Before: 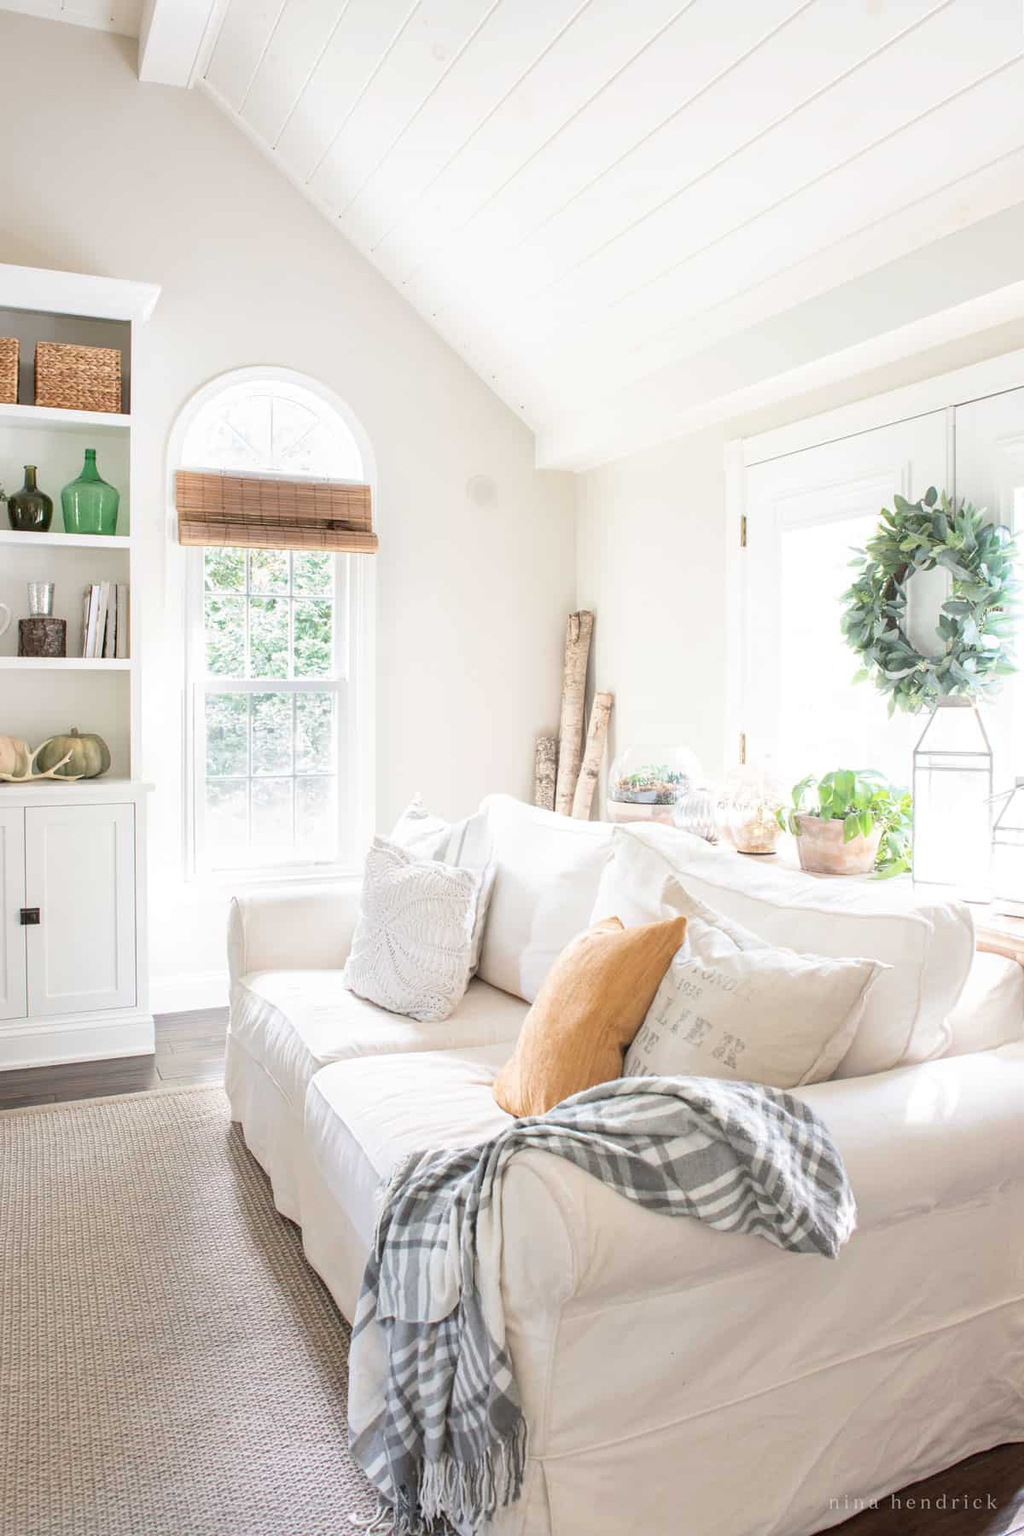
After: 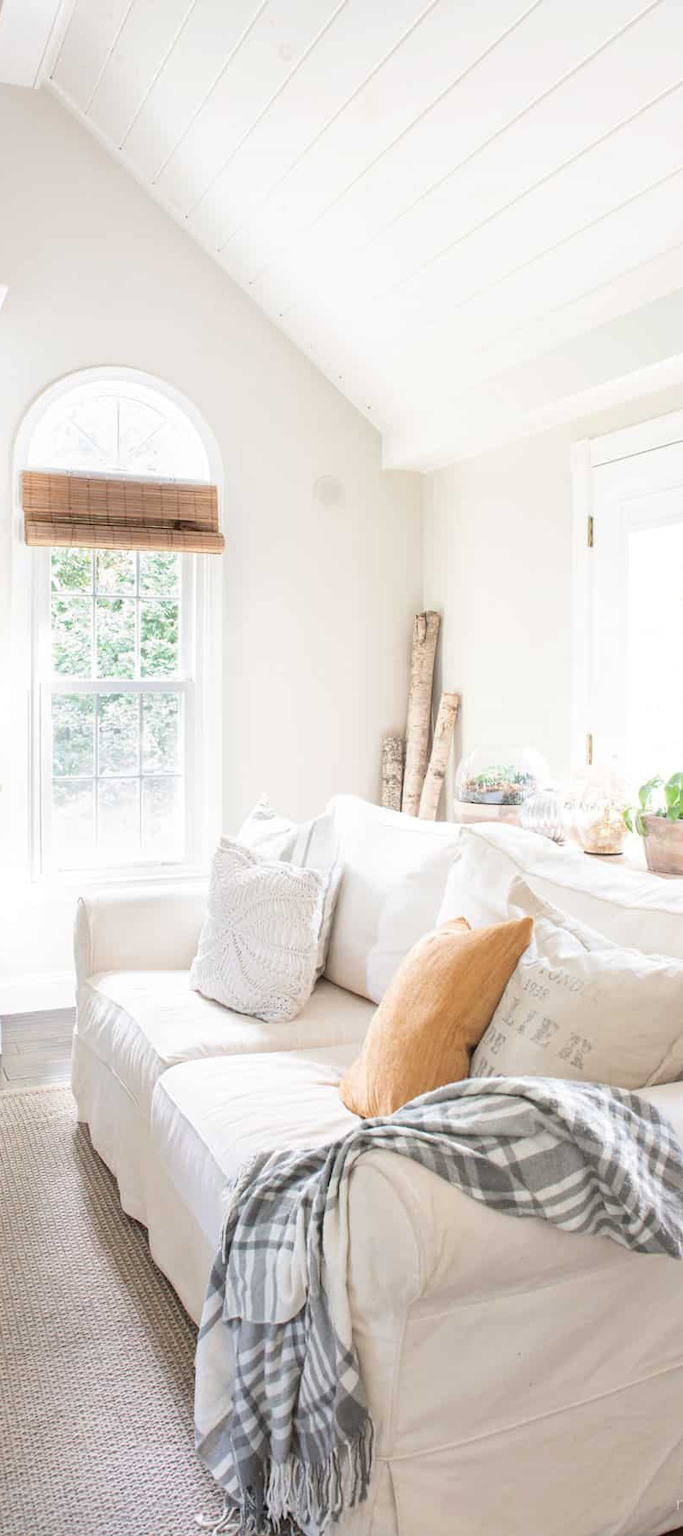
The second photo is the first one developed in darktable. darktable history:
crop and rotate: left 15.028%, right 18.275%
